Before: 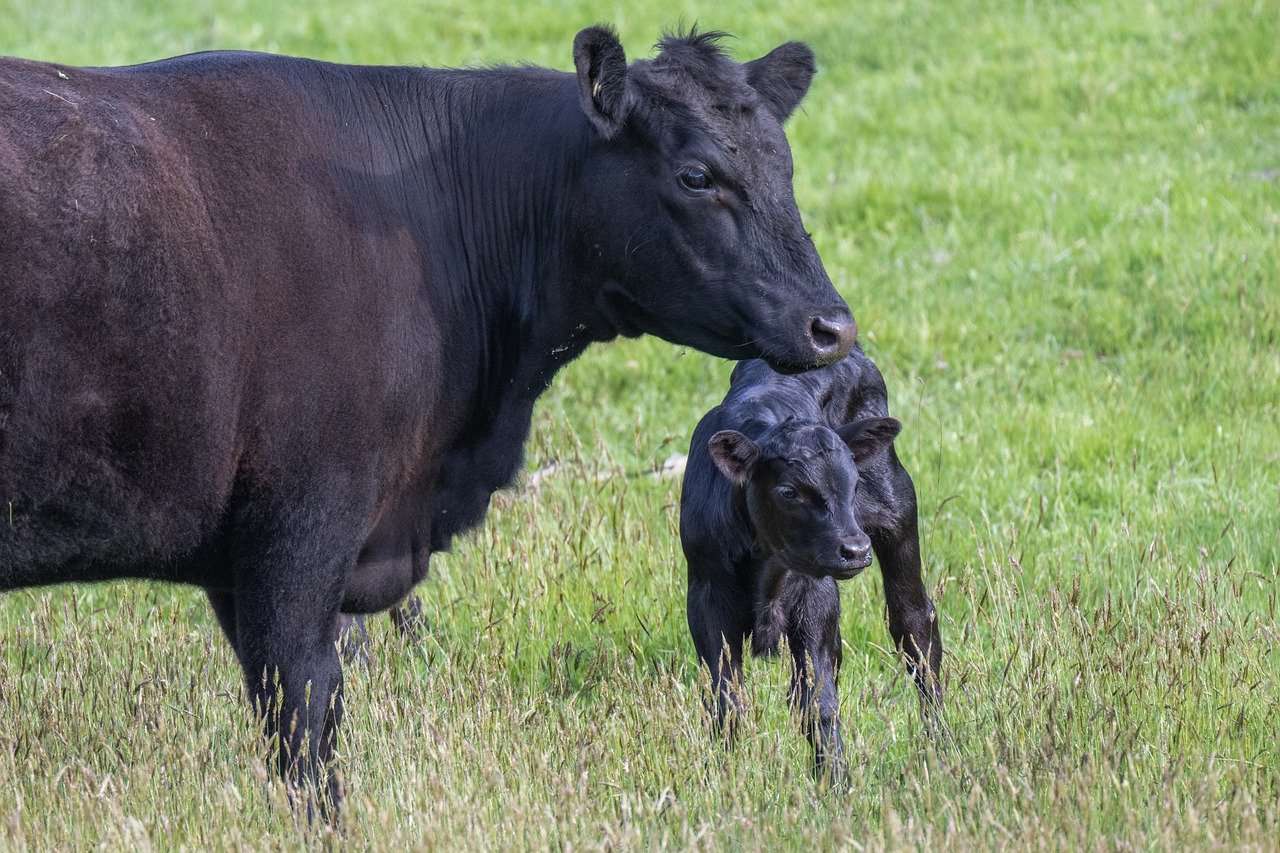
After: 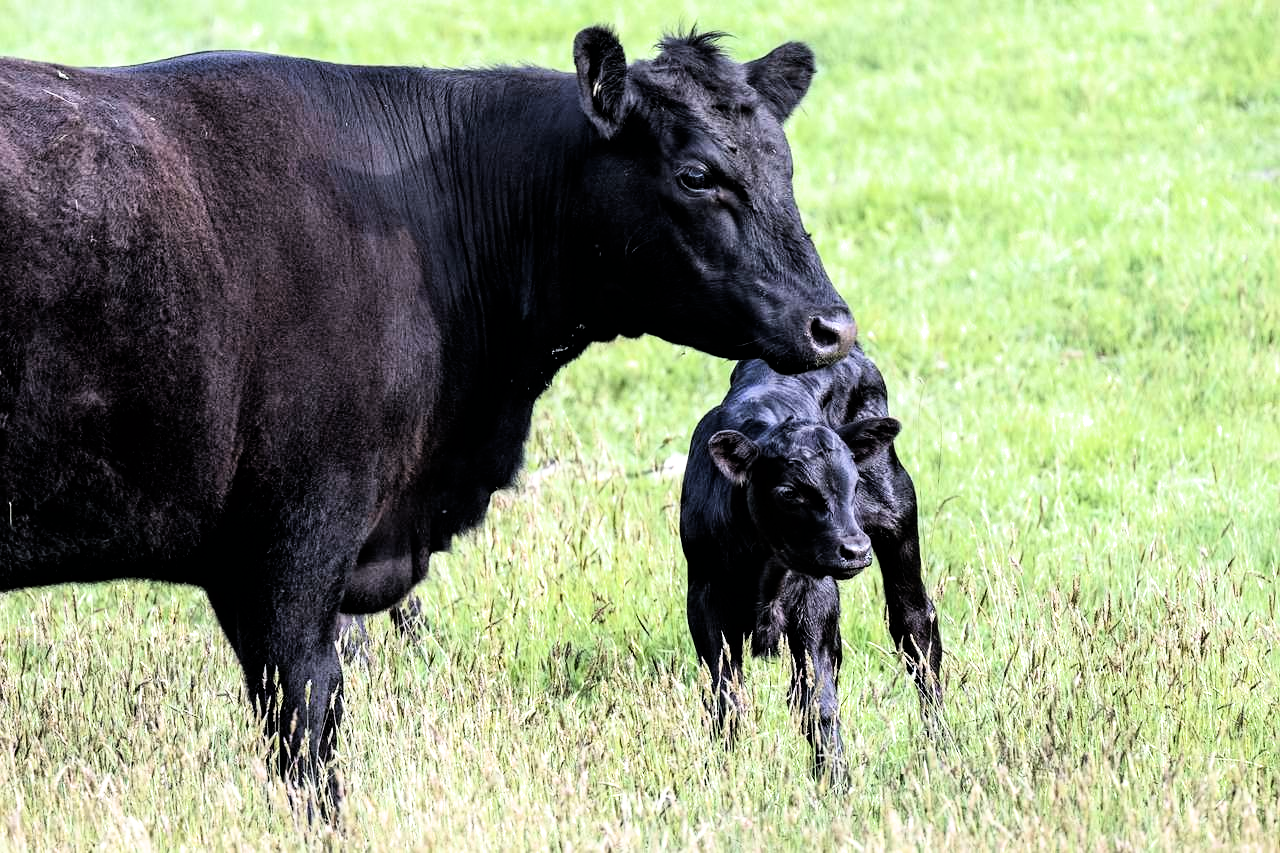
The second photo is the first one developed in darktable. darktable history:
filmic rgb: black relative exposure -3.77 EV, white relative exposure 2.4 EV, dynamic range scaling -49.65%, hardness 3.46, latitude 29.56%, contrast 1.794
exposure: black level correction 0, exposure 0.499 EV, compensate highlight preservation false
